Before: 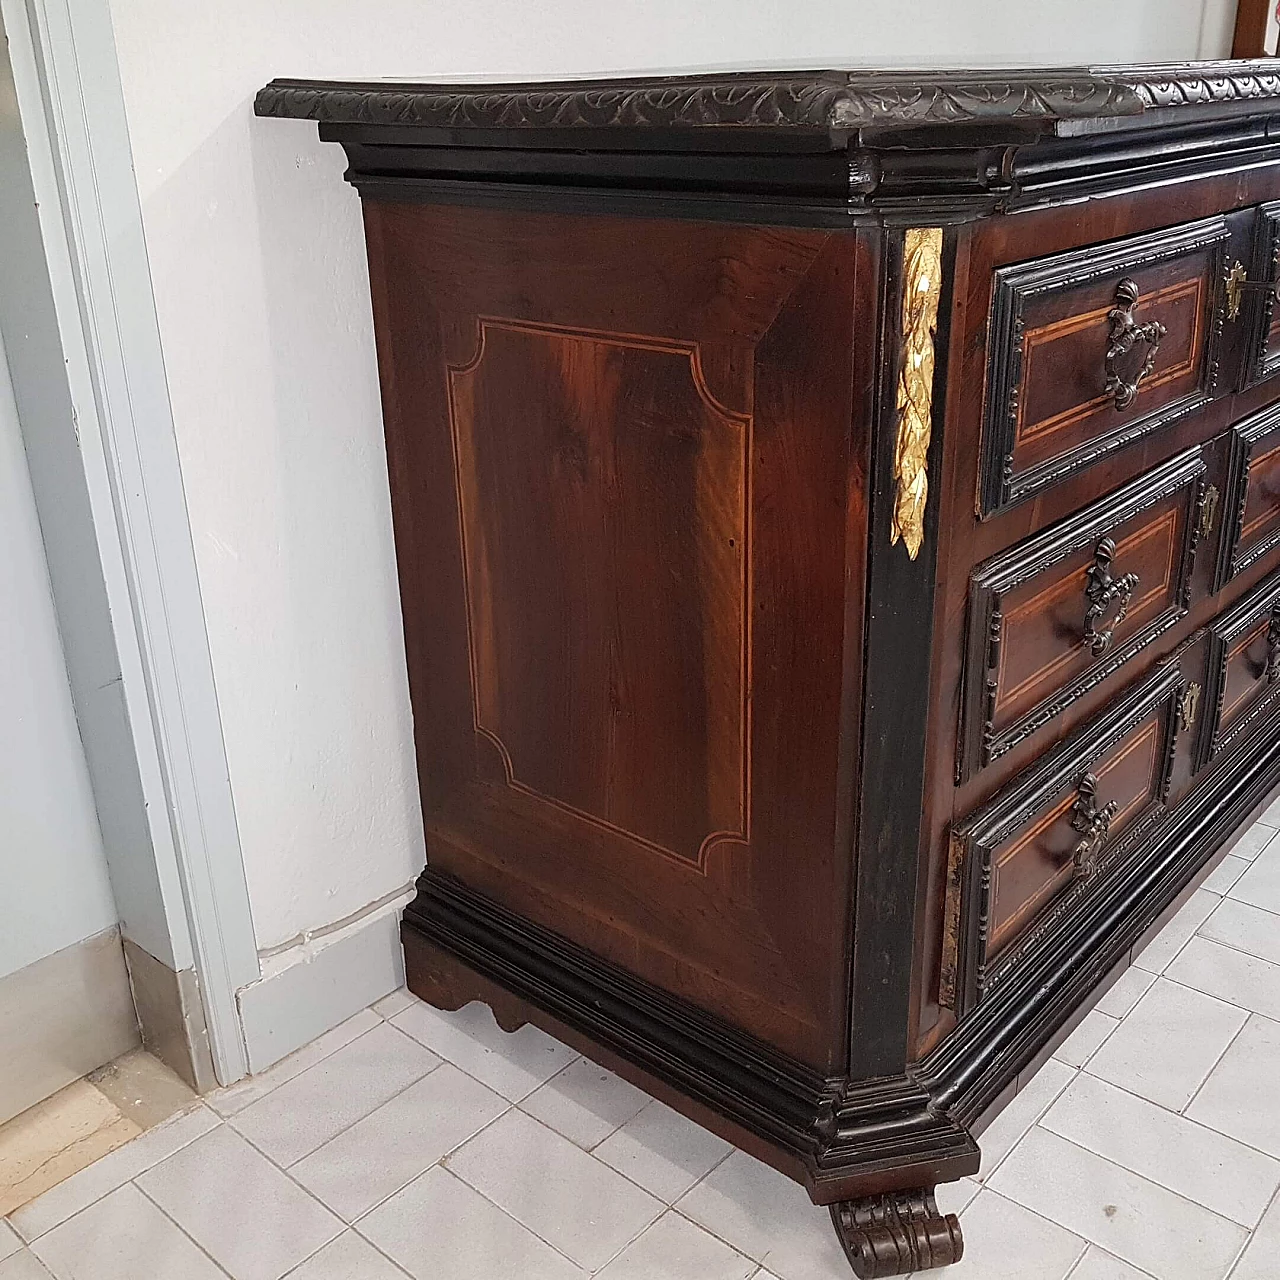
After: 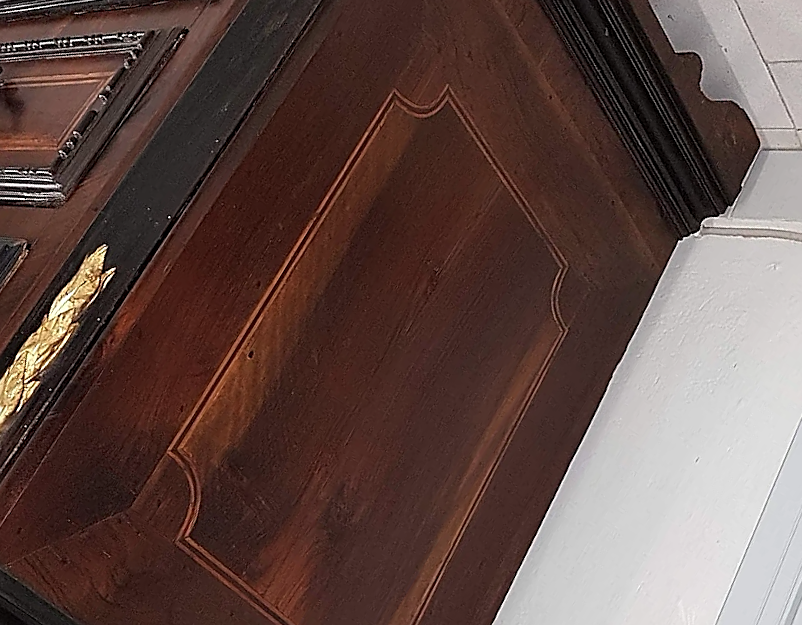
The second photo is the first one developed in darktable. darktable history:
crop and rotate: angle 148.39°, left 9.162%, top 15.653%, right 4.574%, bottom 17.15%
color zones: curves: ch0 [(0, 0.5) (0.143, 0.52) (0.286, 0.5) (0.429, 0.5) (0.571, 0.5) (0.714, 0.5) (0.857, 0.5) (1, 0.5)]; ch1 [(0, 0.489) (0.155, 0.45) (0.286, 0.466) (0.429, 0.5) (0.571, 0.5) (0.714, 0.5) (0.857, 0.5) (1, 0.489)]
sharpen: on, module defaults
